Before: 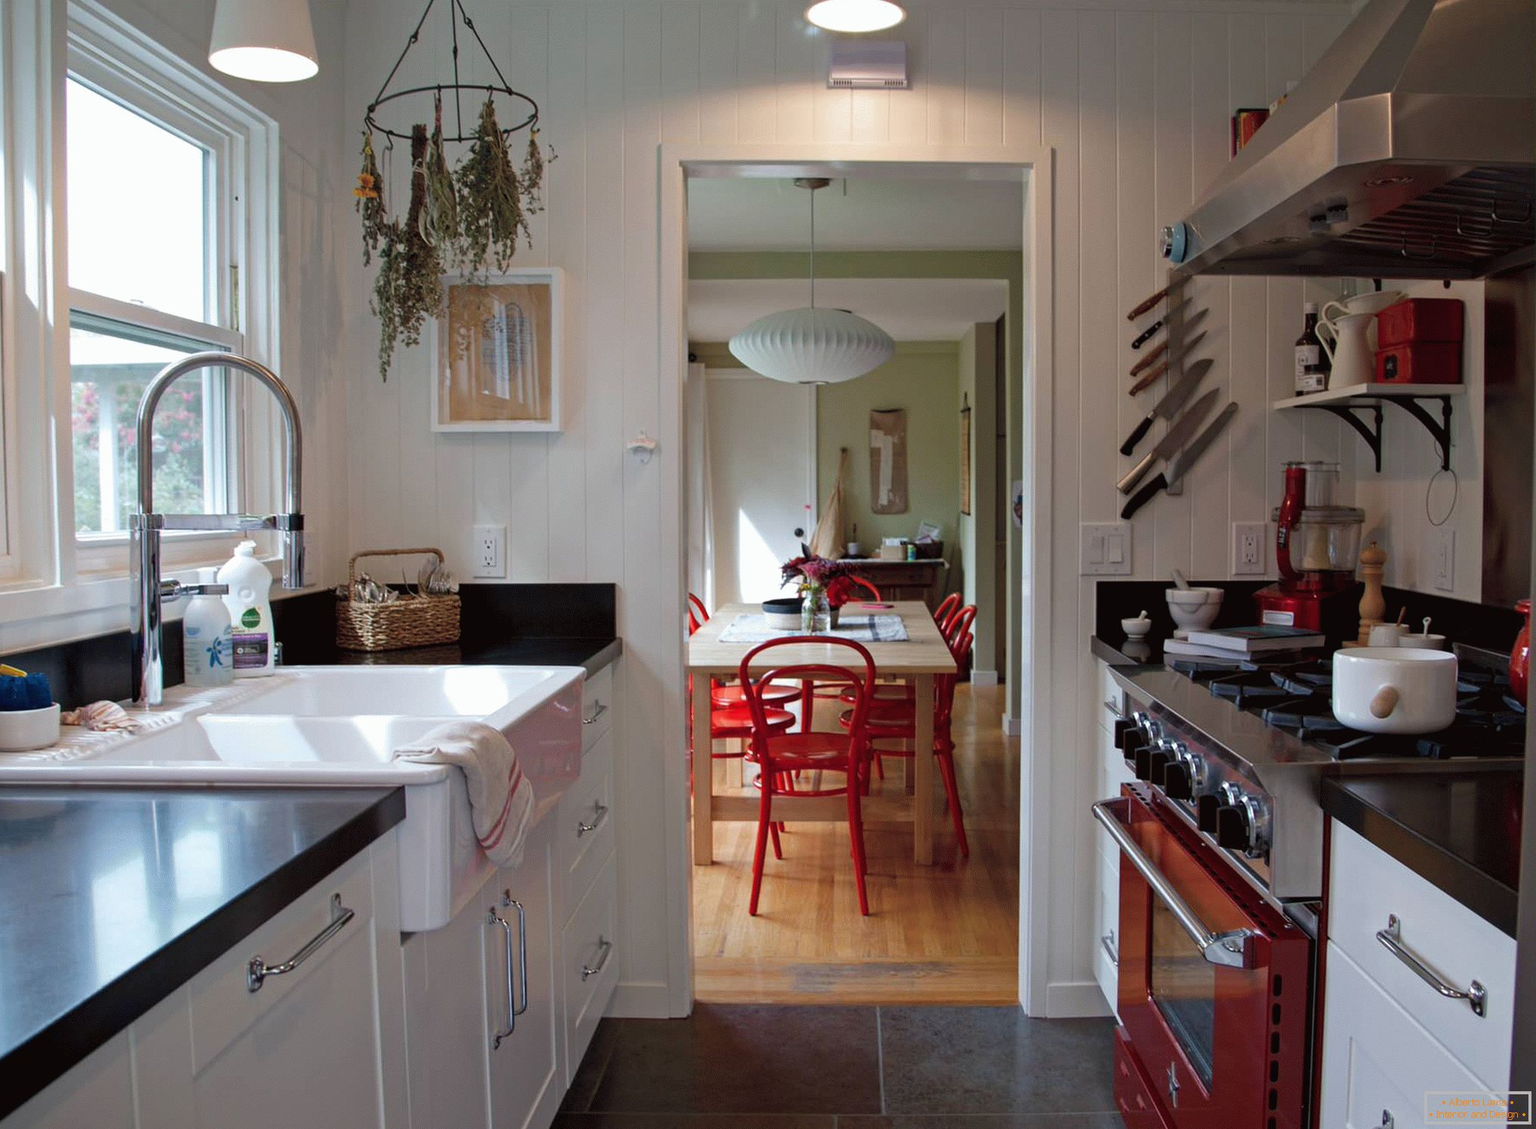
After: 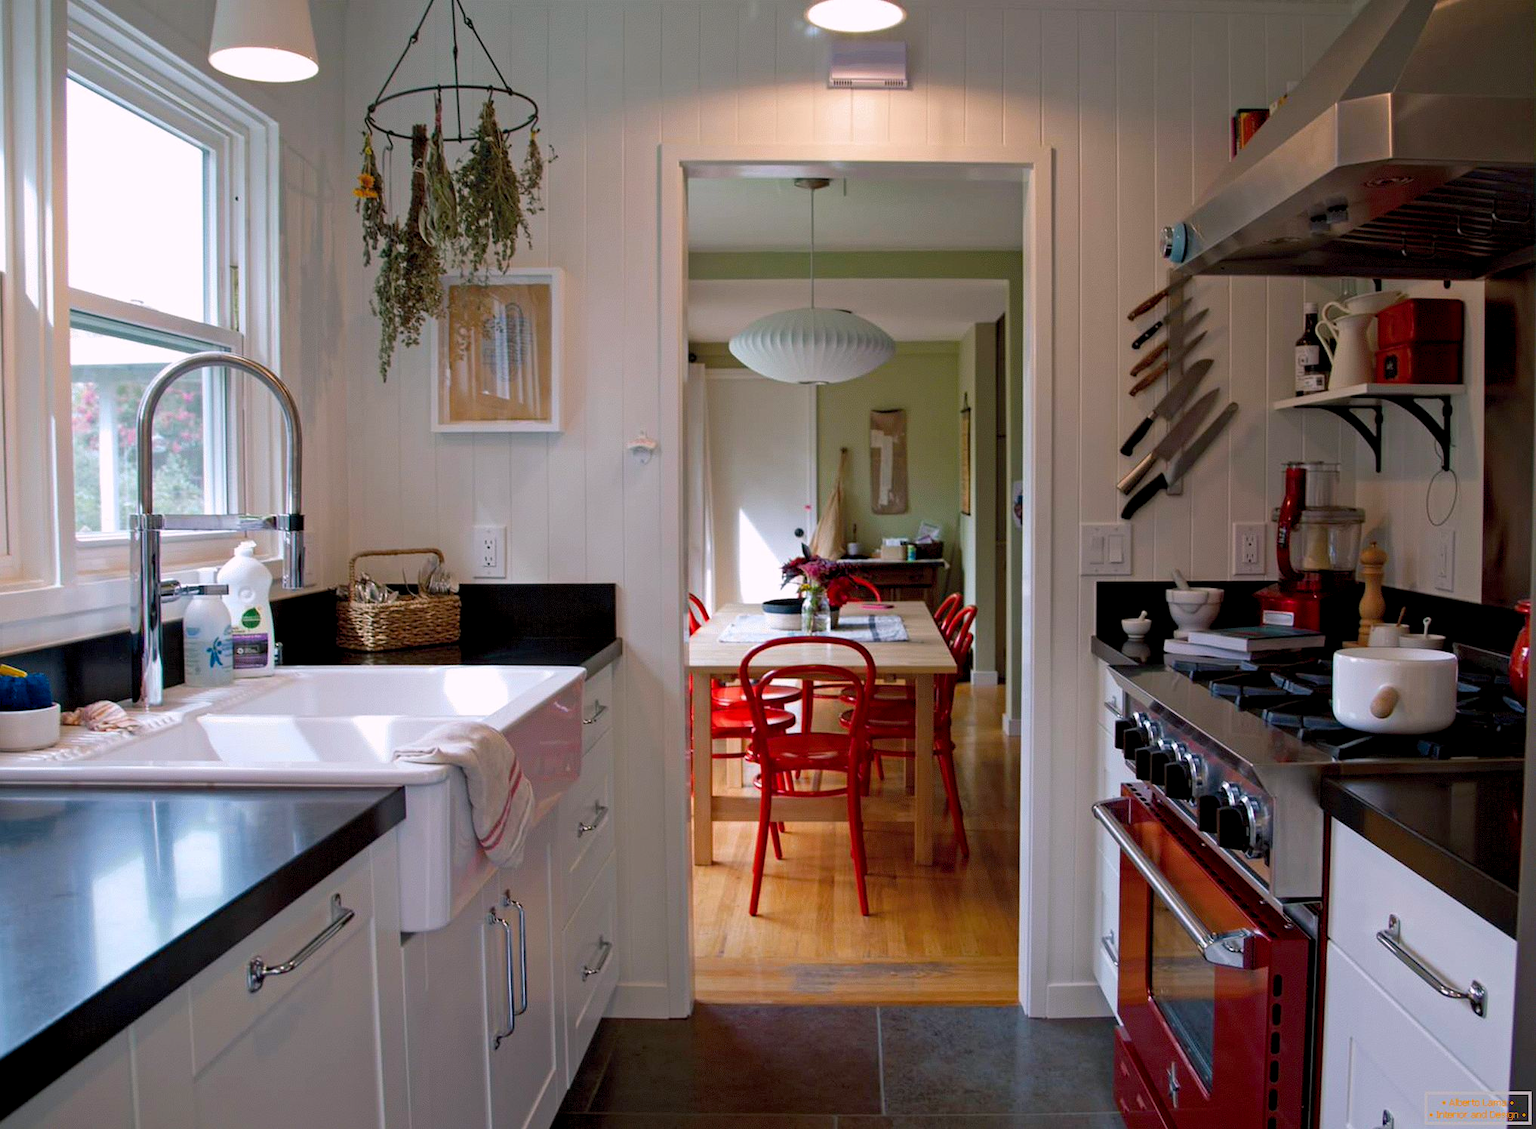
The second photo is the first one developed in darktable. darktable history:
color balance rgb: shadows lift › chroma 2%, shadows lift › hue 217.2°, power › chroma 0.25%, power › hue 60°, highlights gain › chroma 1.5%, highlights gain › hue 309.6°, global offset › luminance -0.5%, perceptual saturation grading › global saturation 15%, global vibrance 20%
